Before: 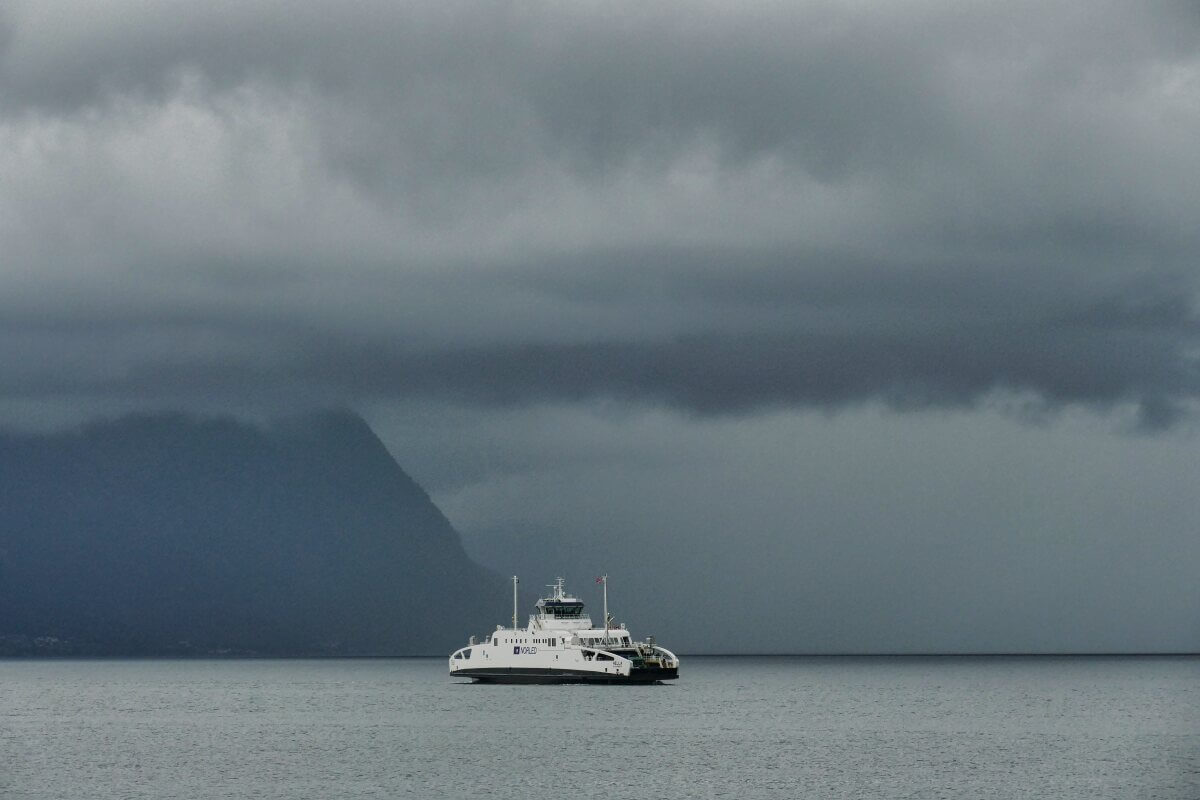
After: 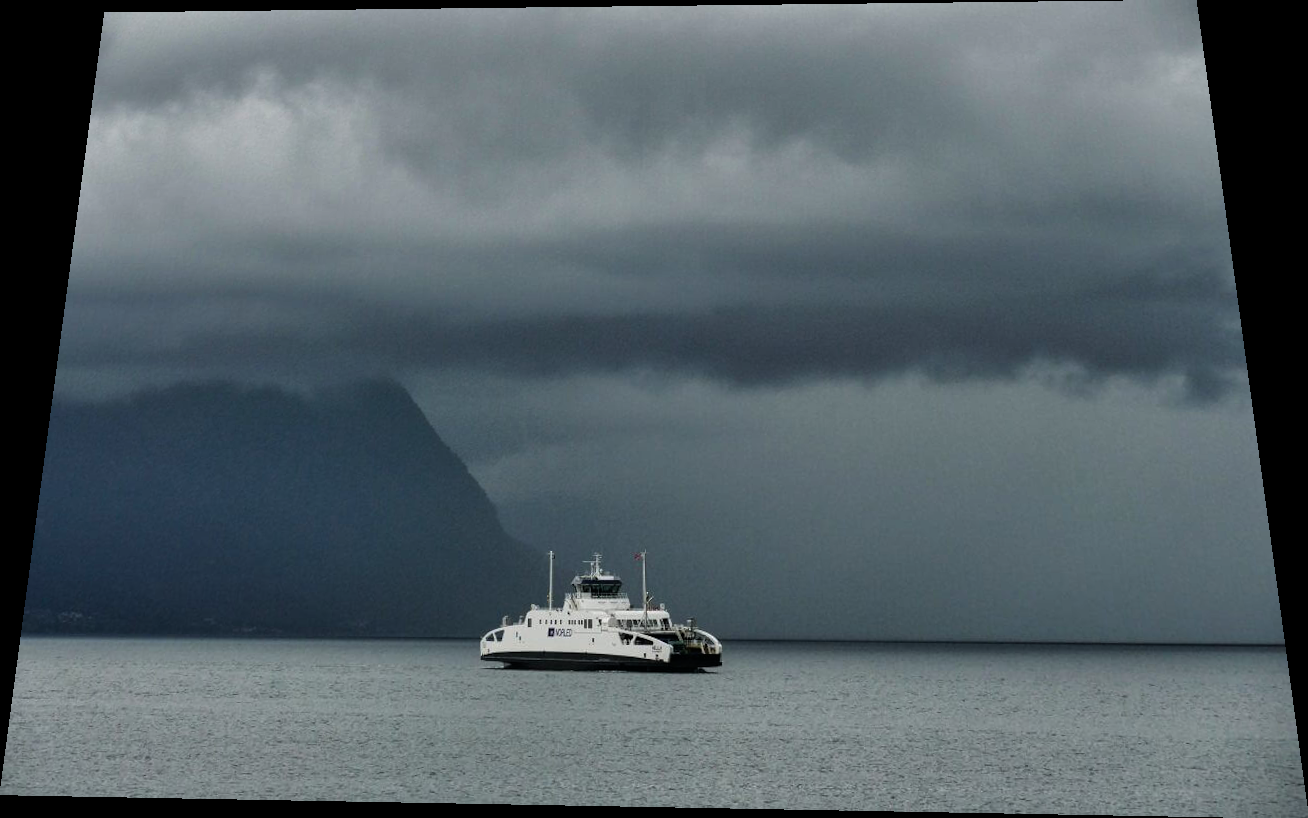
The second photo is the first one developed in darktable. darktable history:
color balance rgb: shadows lift › luminance -10%, power › luminance -9%, linear chroma grading › global chroma 10%, global vibrance 10%, contrast 15%, saturation formula JzAzBz (2021)
rotate and perspective: rotation 0.128°, lens shift (vertical) -0.181, lens shift (horizontal) -0.044, shear 0.001, automatic cropping off
